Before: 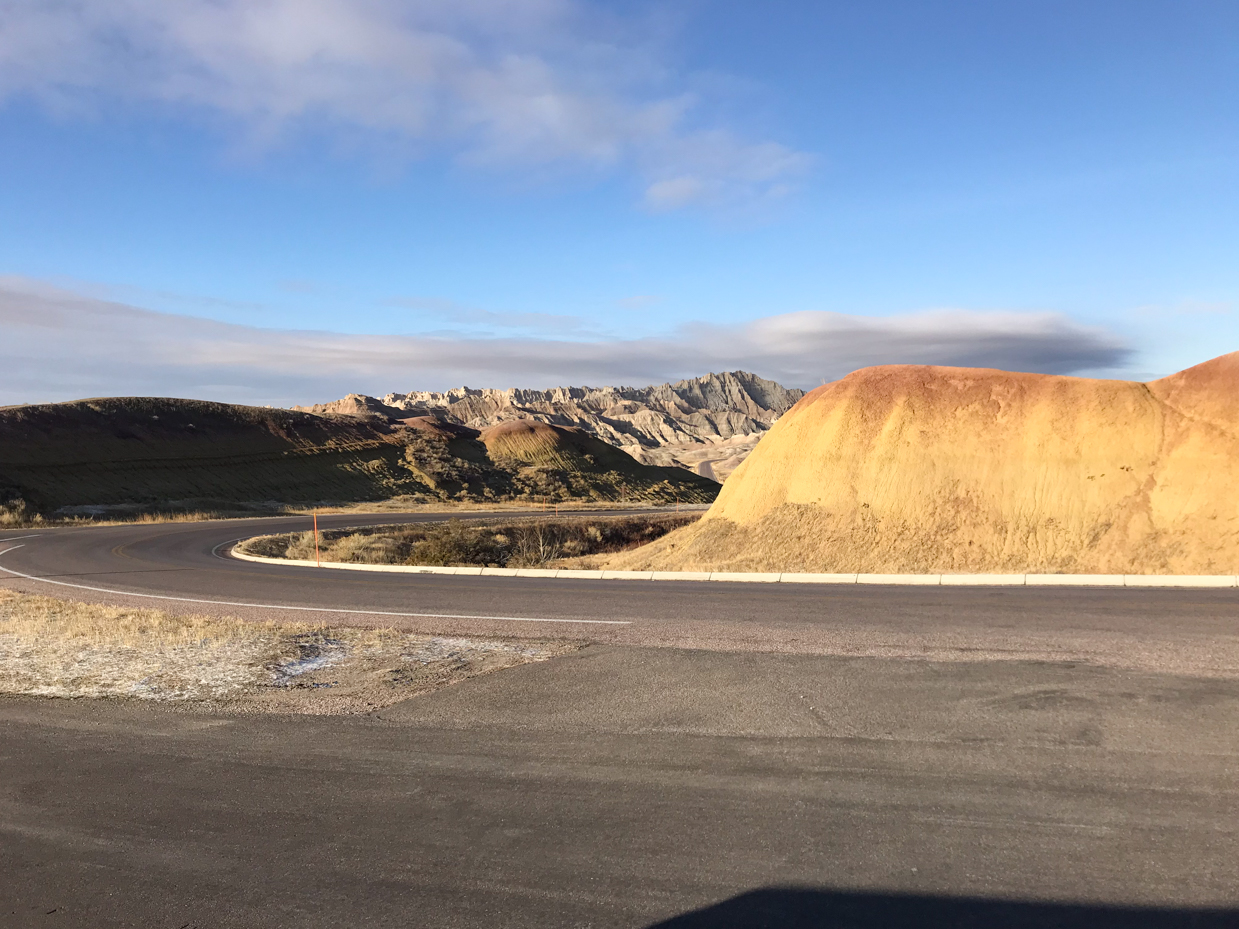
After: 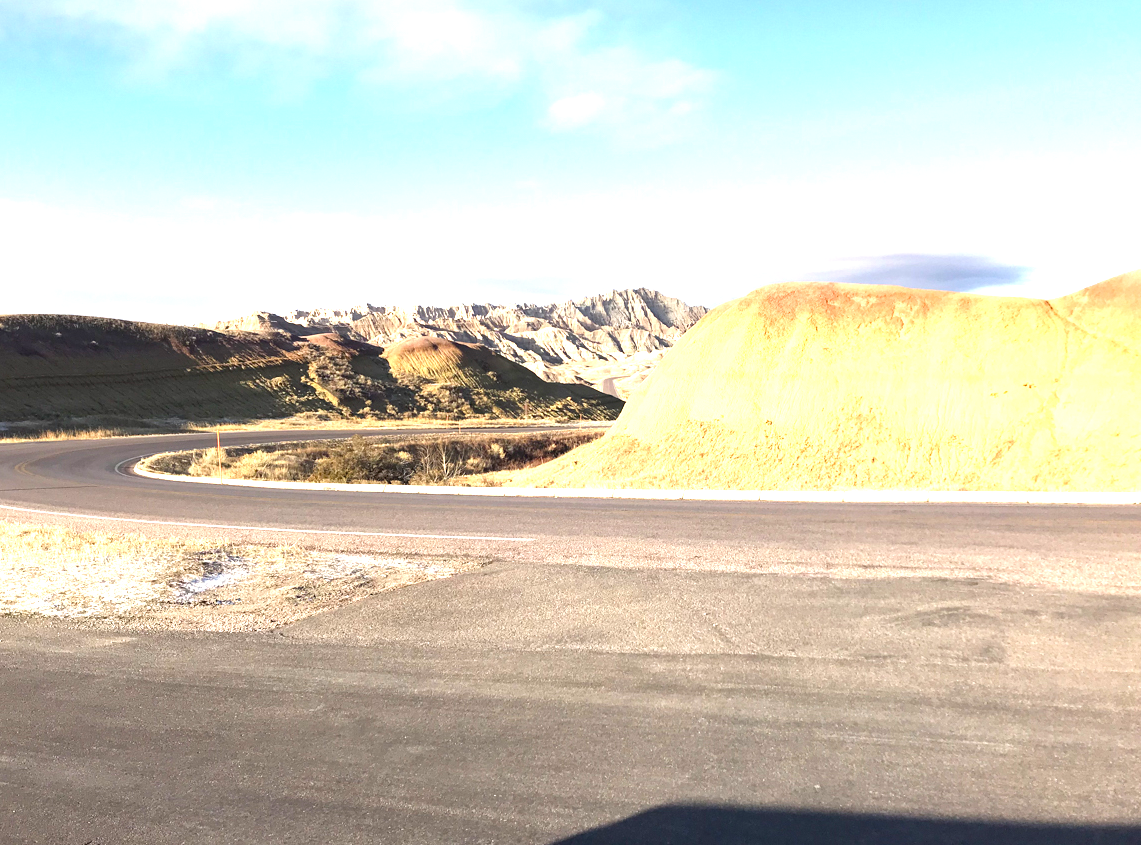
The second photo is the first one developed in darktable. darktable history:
exposure: black level correction 0, exposure 1.461 EV, compensate highlight preservation false
crop and rotate: left 7.846%, top 9.022%
